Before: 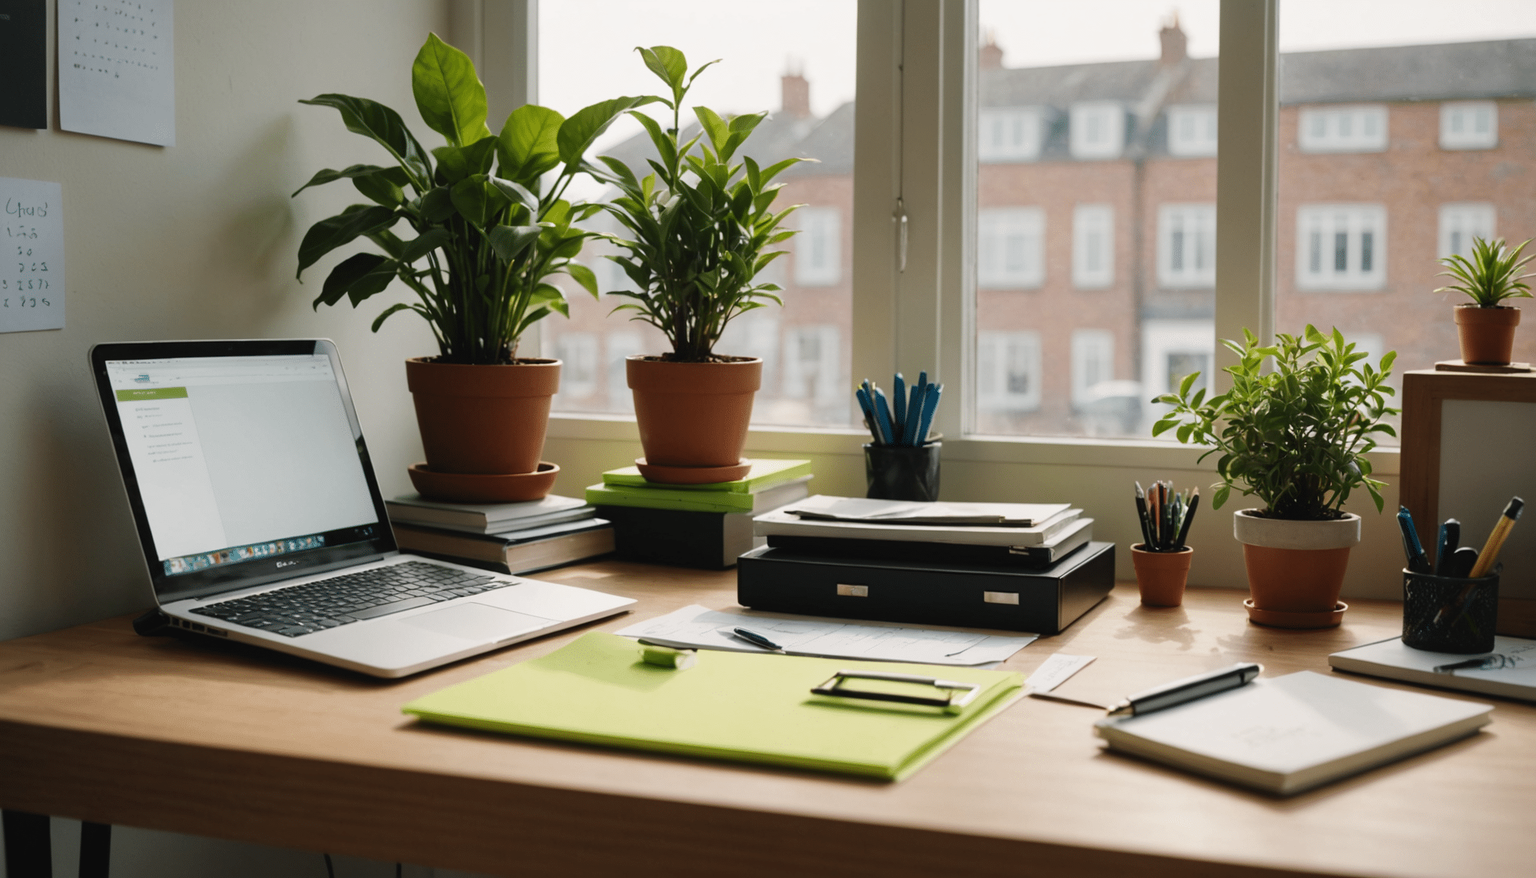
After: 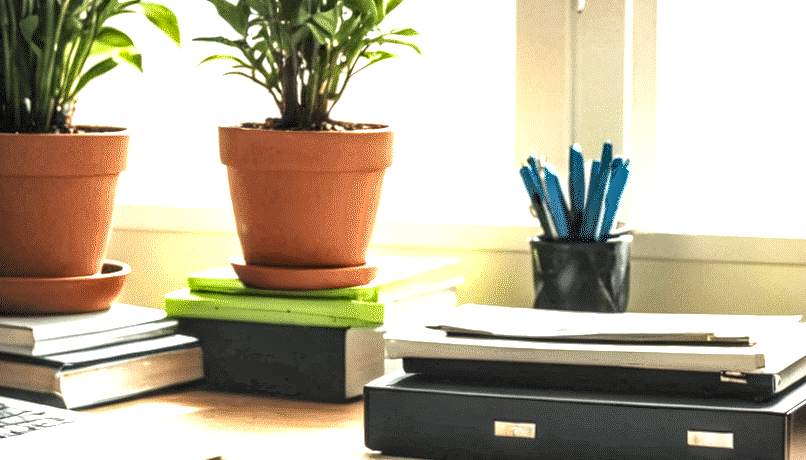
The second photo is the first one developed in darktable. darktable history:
crop: left 30%, top 30%, right 30%, bottom 30%
exposure: black level correction 0.001, exposure 2 EV, compensate highlight preservation false
vignetting: fall-off start 100%, brightness -0.282, width/height ratio 1.31
local contrast: highlights 12%, shadows 38%, detail 183%, midtone range 0.471
